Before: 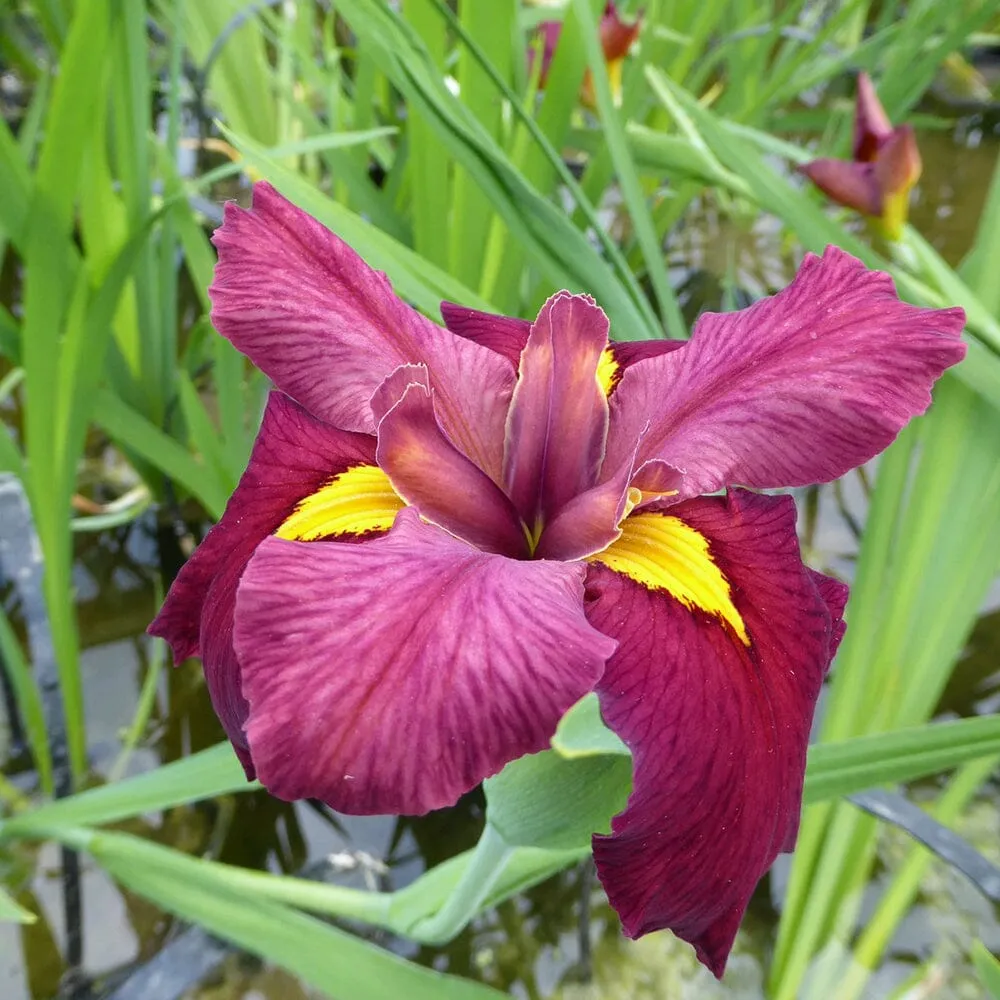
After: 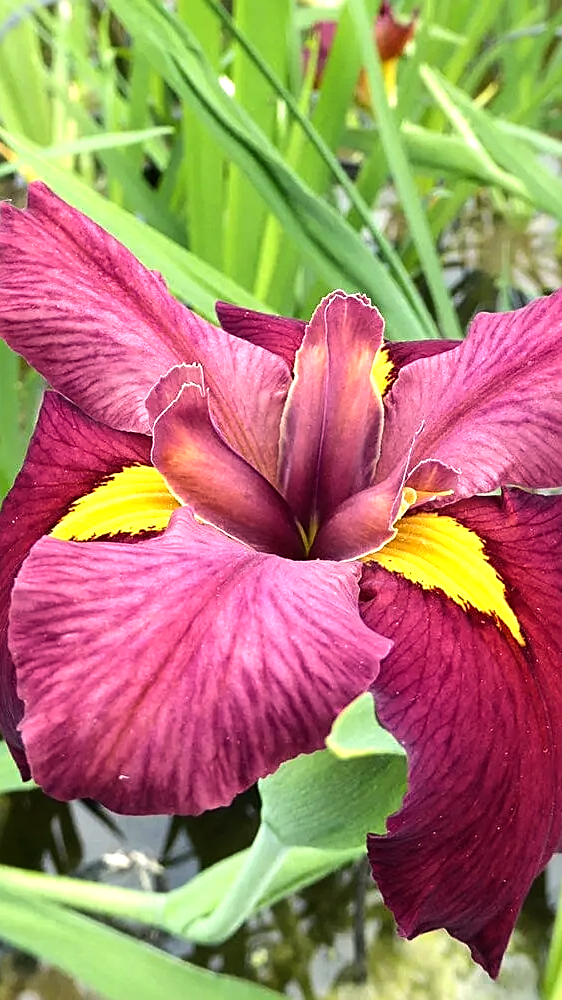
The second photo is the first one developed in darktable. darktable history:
tone equalizer: -8 EV -0.75 EV, -7 EV -0.7 EV, -6 EV -0.6 EV, -5 EV -0.4 EV, -3 EV 0.4 EV, -2 EV 0.6 EV, -1 EV 0.7 EV, +0 EV 0.75 EV, edges refinement/feathering 500, mask exposure compensation -1.57 EV, preserve details no
crop and rotate: left 22.516%, right 21.234%
white balance: red 1.029, blue 0.92
sharpen: on, module defaults
